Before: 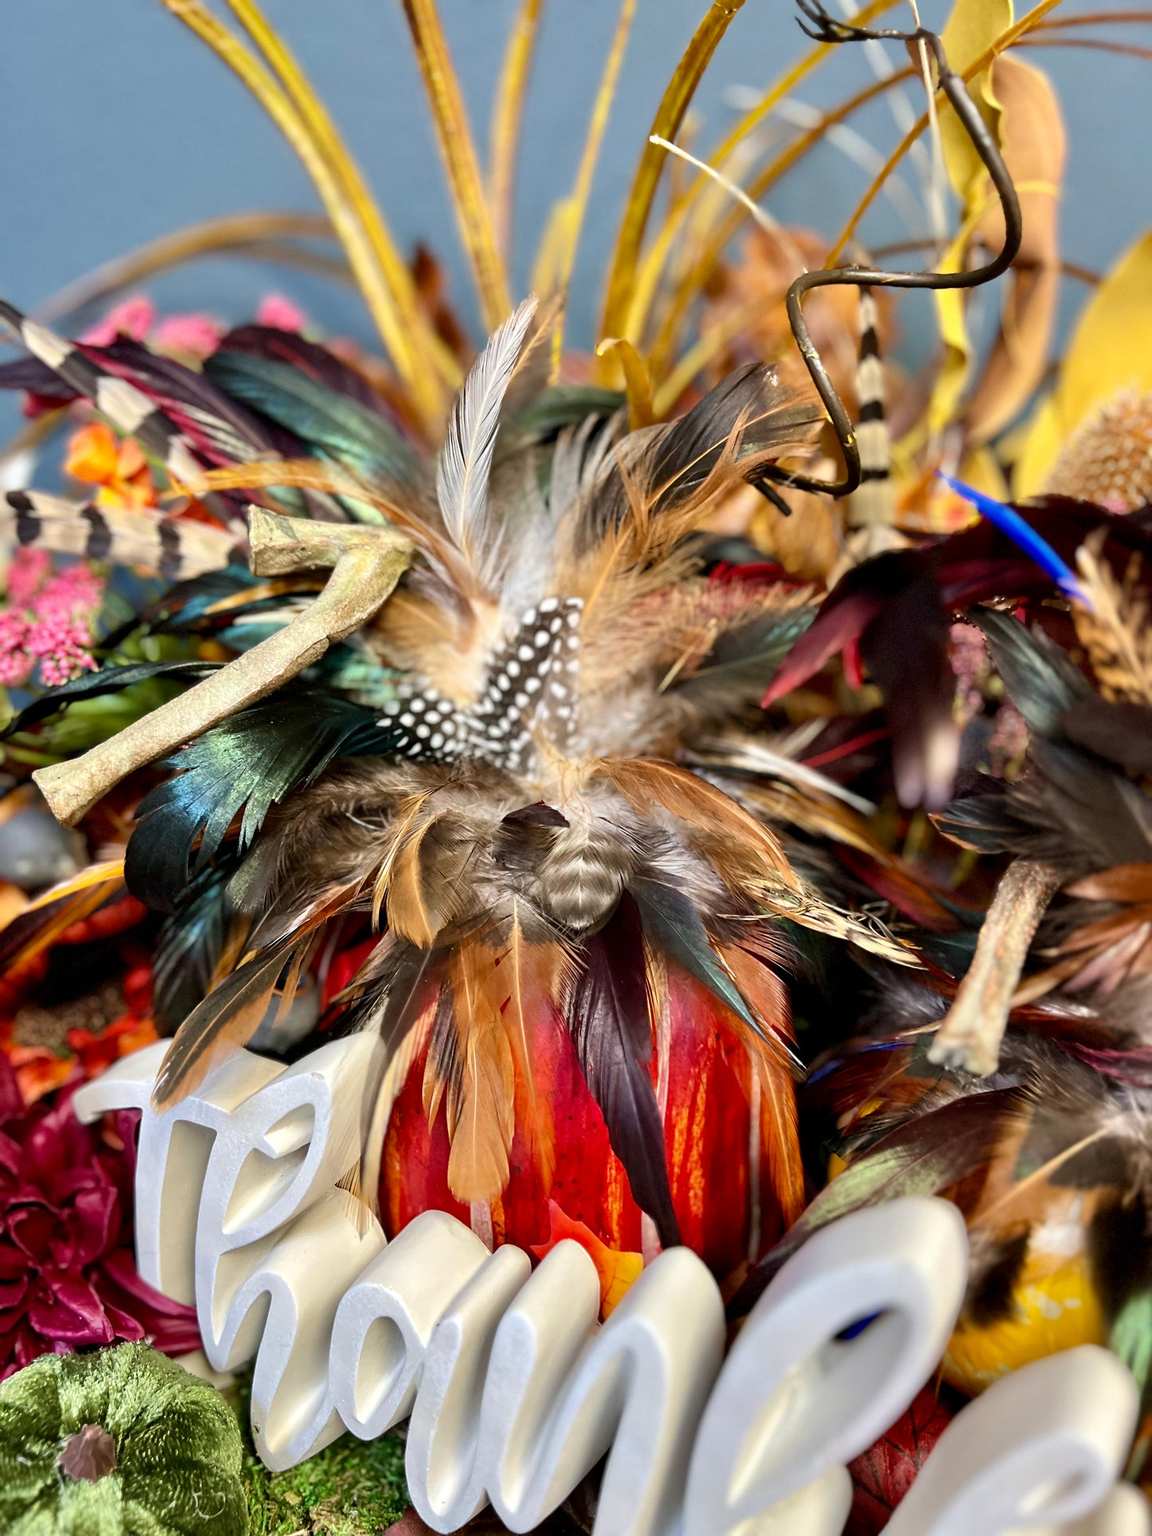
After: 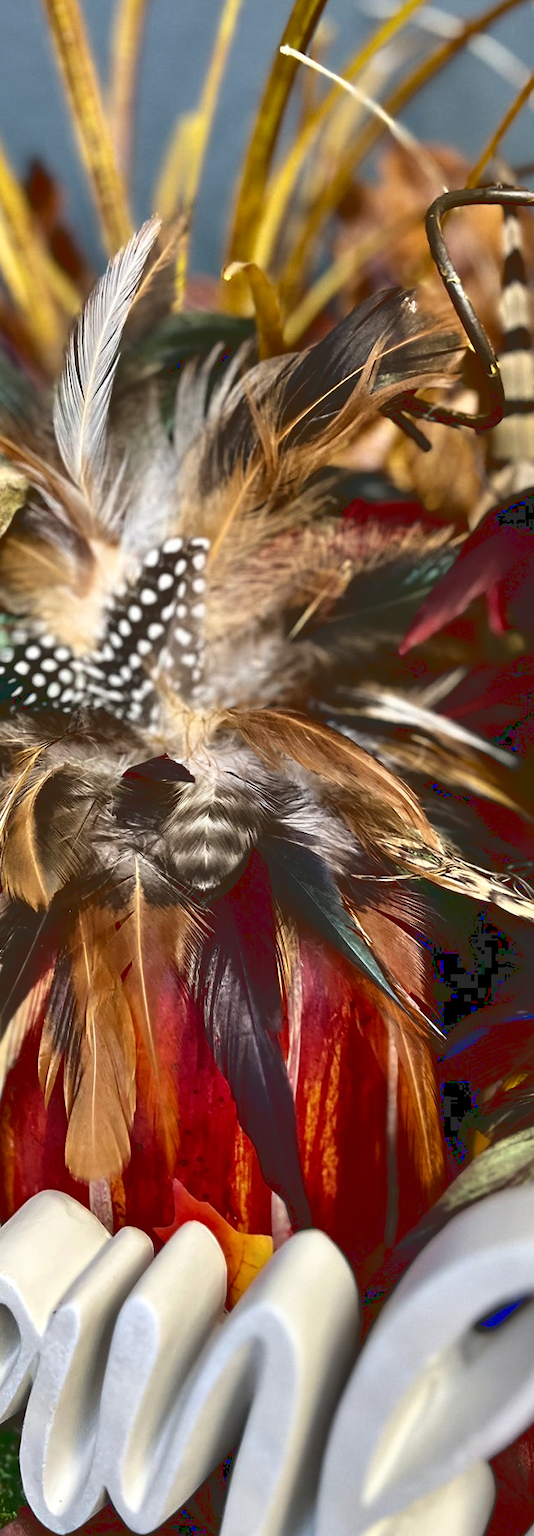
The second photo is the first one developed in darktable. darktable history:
base curve: curves: ch0 [(0, 0.02) (0.083, 0.036) (1, 1)]
shadows and highlights: shadows -1.59, highlights 40.99, highlights color adjustment 45.86%
crop: left 33.585%, top 6.065%, right 22.755%
